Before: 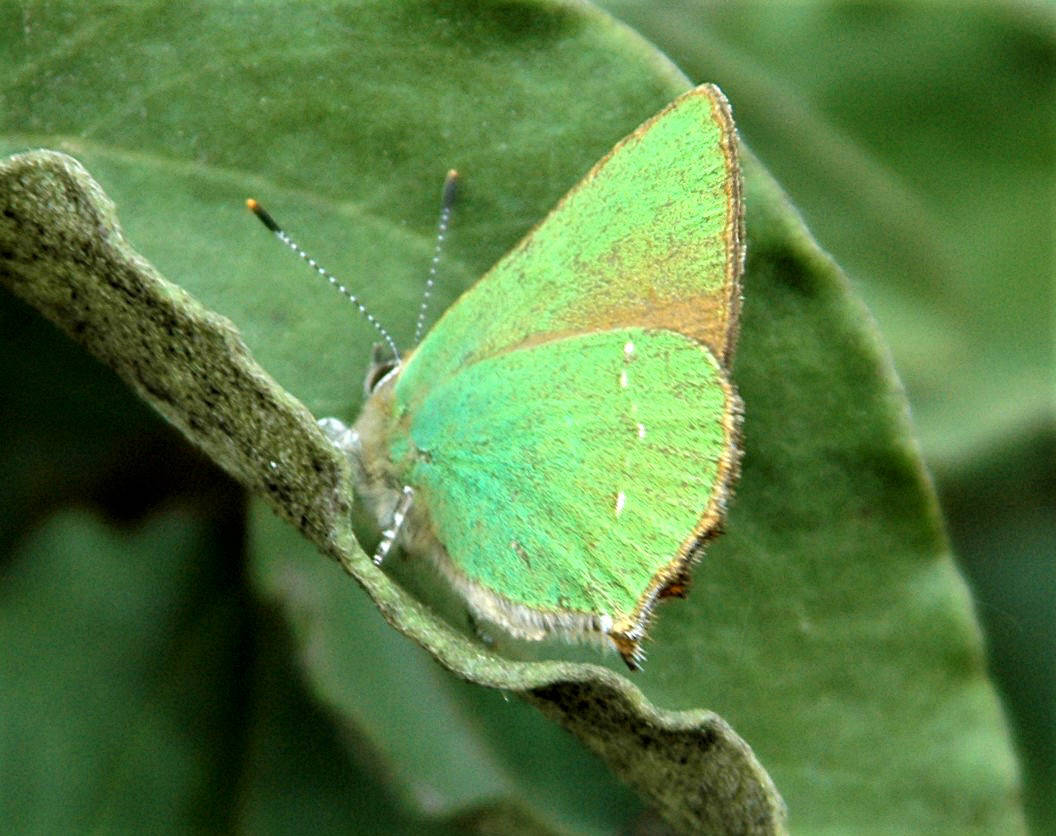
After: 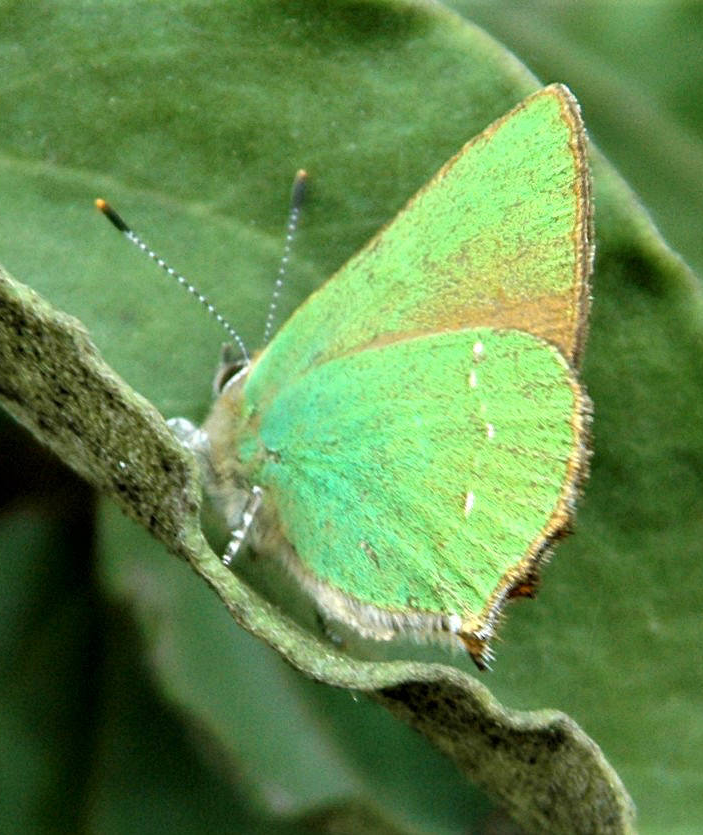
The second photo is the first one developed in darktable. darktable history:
crop and rotate: left 14.389%, right 18.949%
